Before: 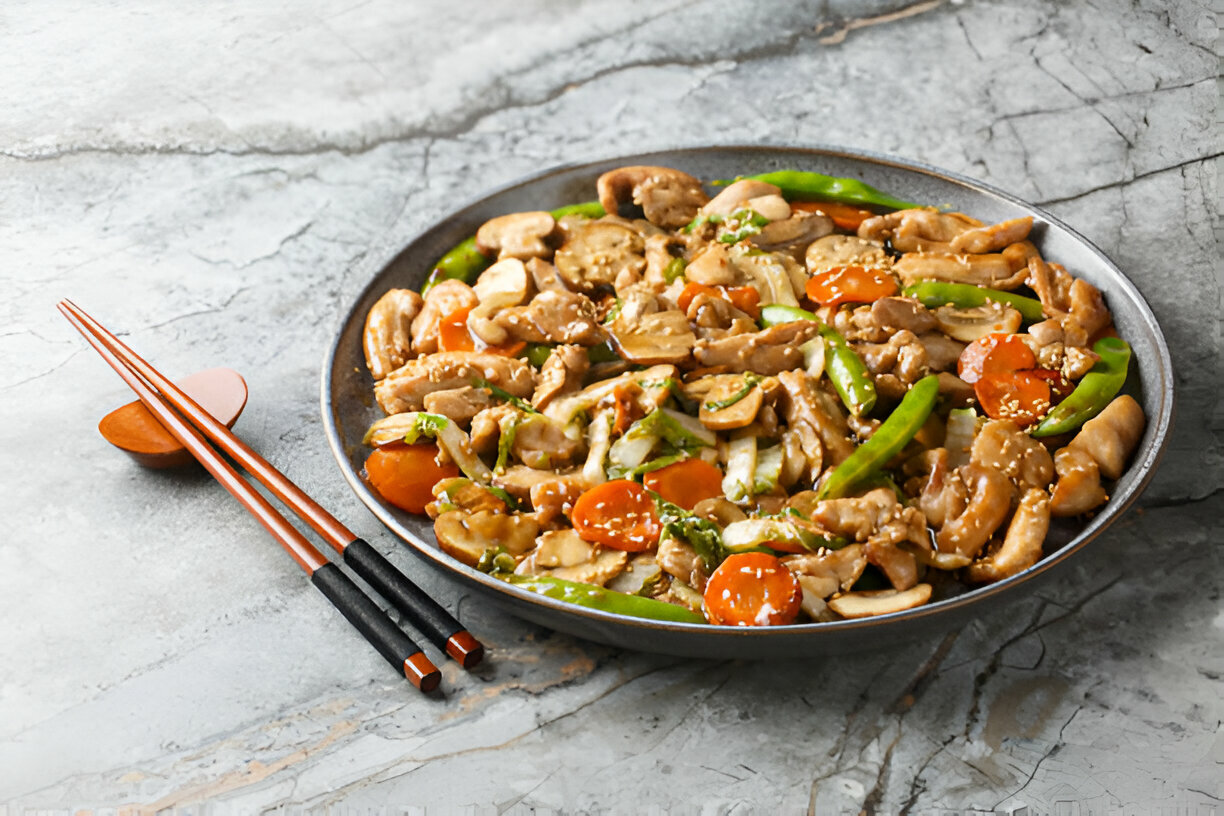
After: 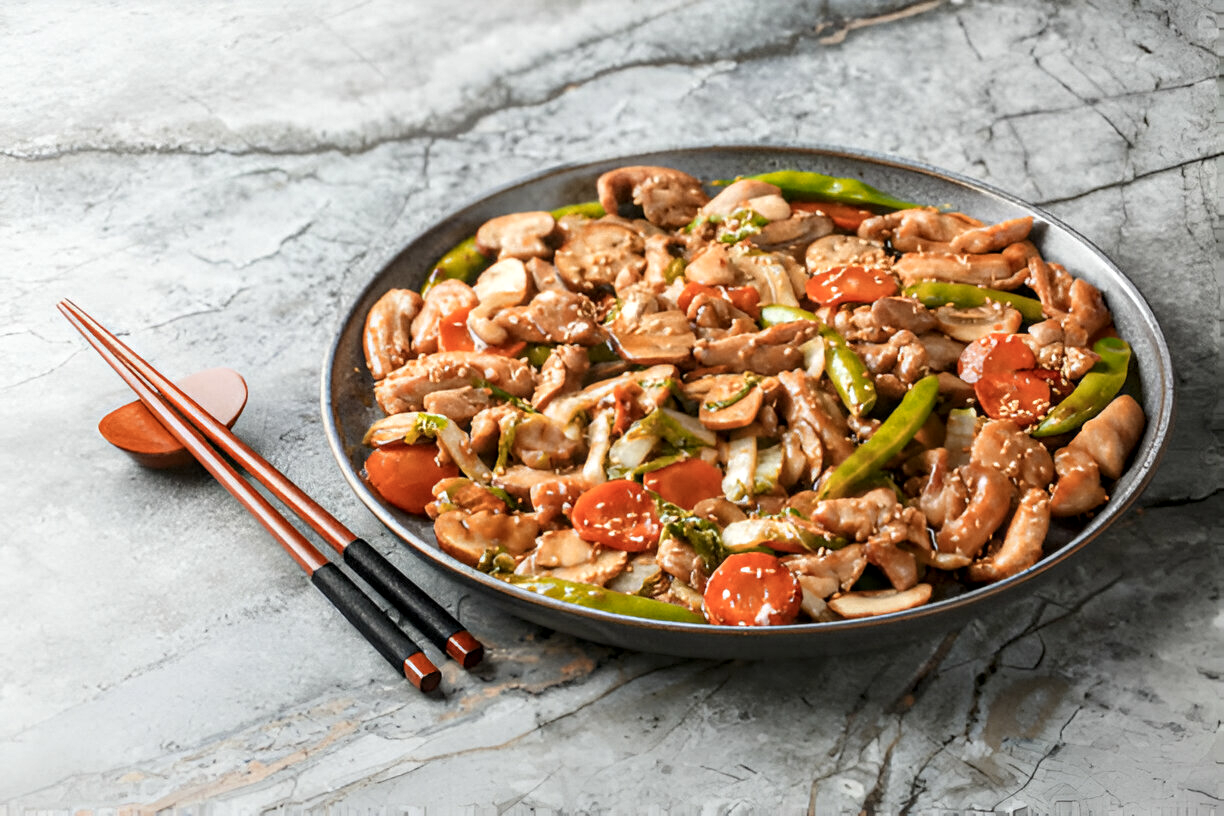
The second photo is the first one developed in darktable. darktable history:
color zones: curves: ch1 [(0, 0.455) (0.063, 0.455) (0.286, 0.495) (0.429, 0.5) (0.571, 0.5) (0.714, 0.5) (0.857, 0.5) (1, 0.455)]; ch2 [(0, 0.532) (0.063, 0.521) (0.233, 0.447) (0.429, 0.489) (0.571, 0.5) (0.714, 0.5) (0.857, 0.5) (1, 0.532)]
local contrast: detail 130%
